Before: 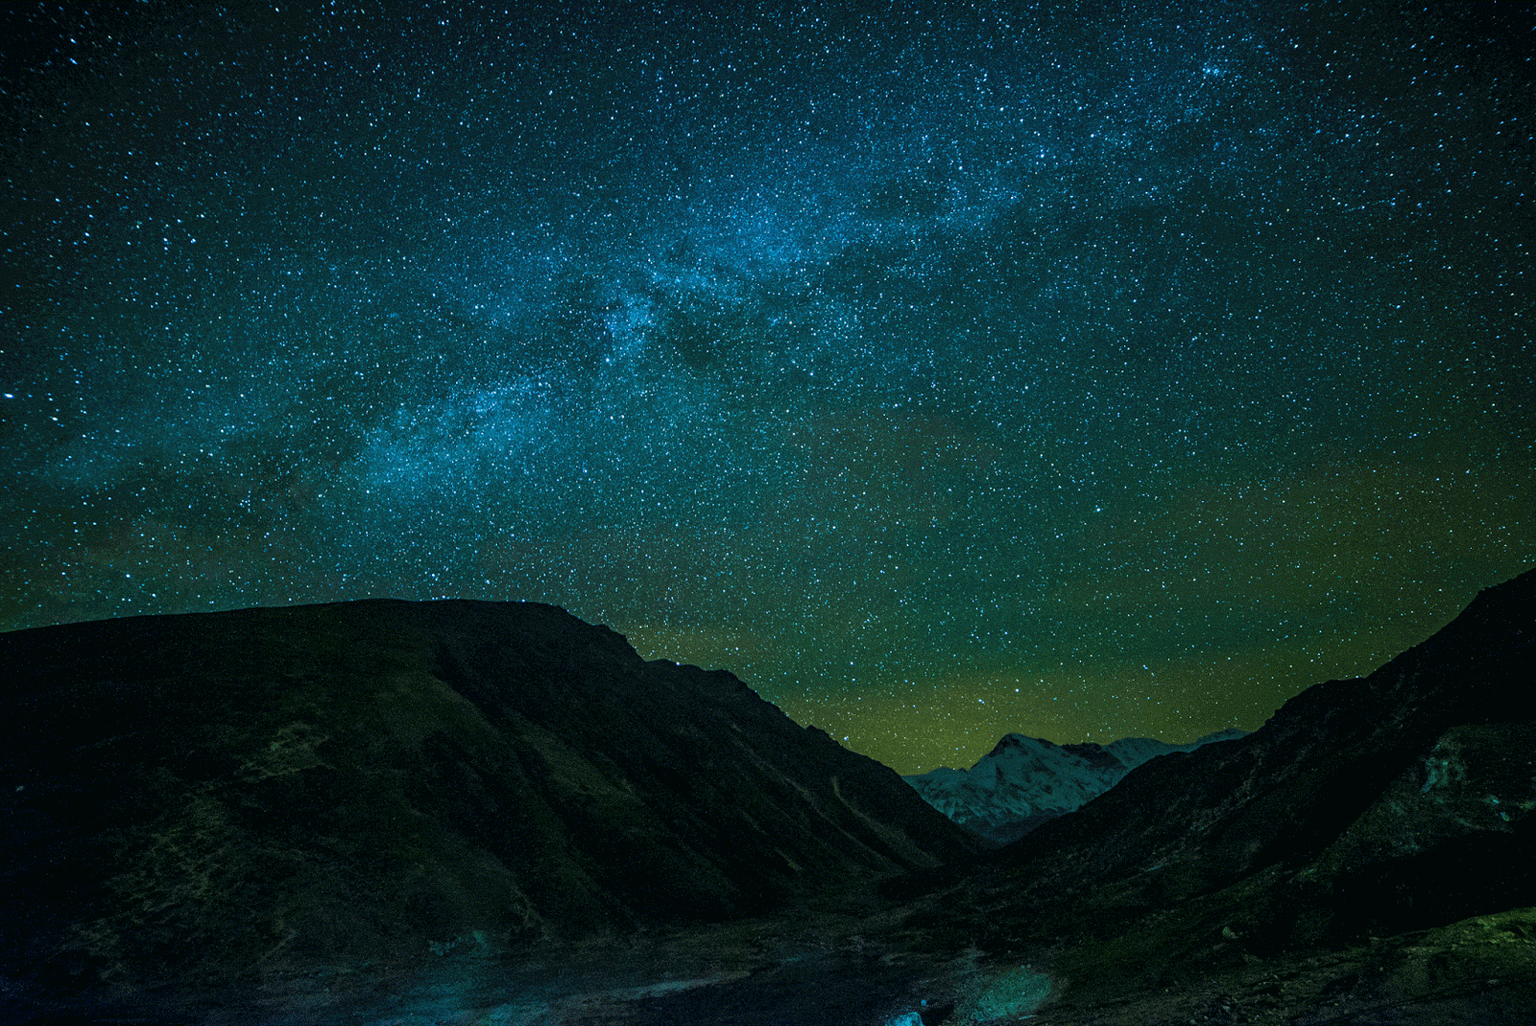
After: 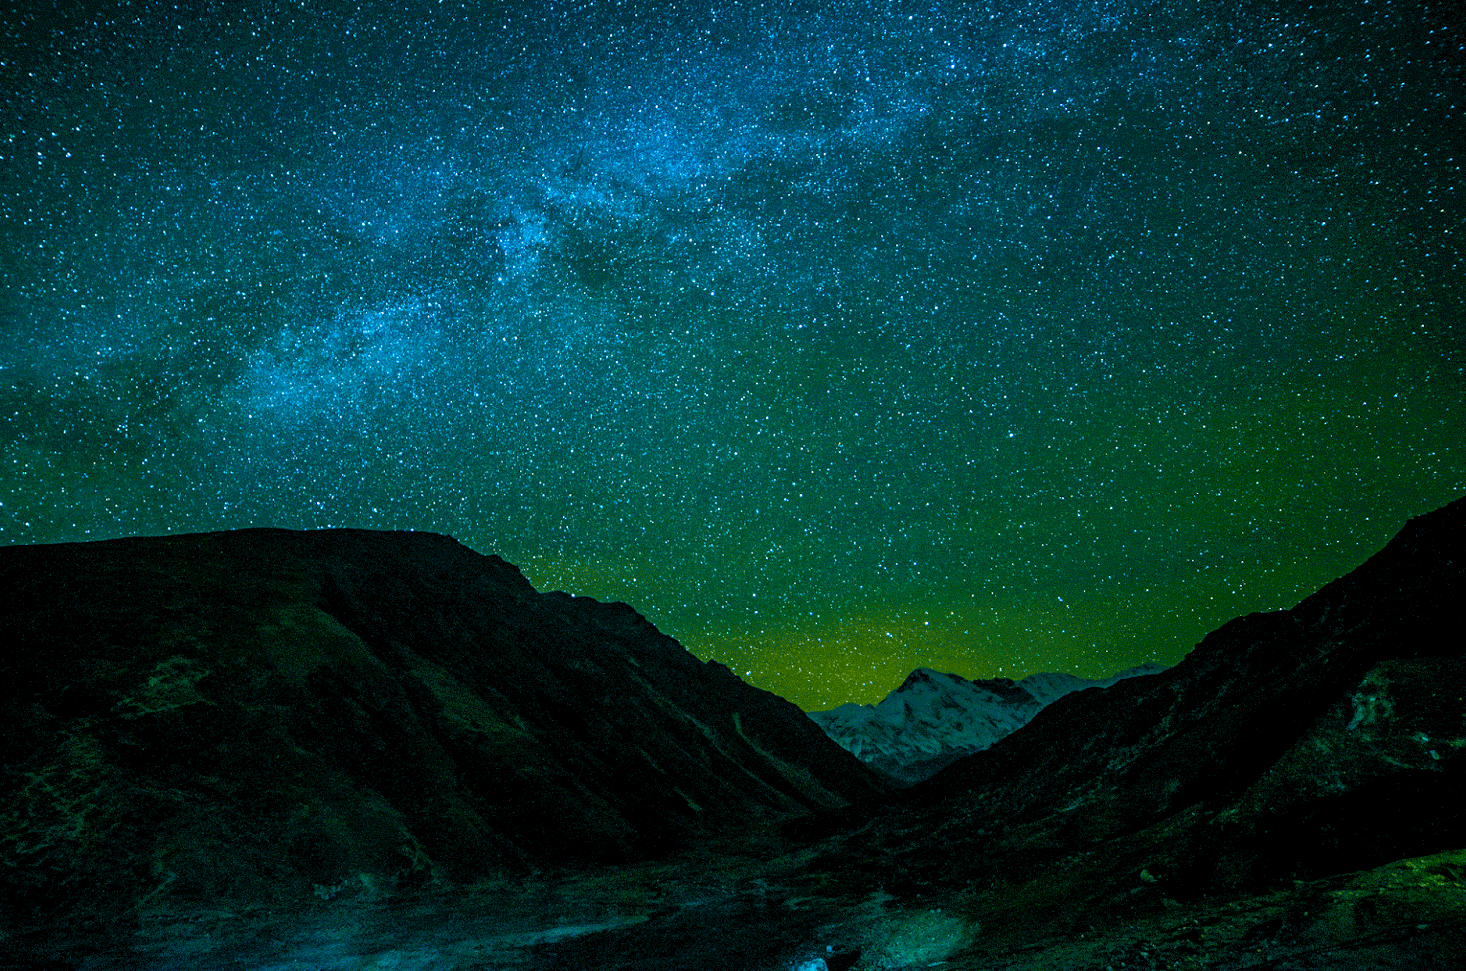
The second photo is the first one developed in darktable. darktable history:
tone equalizer: edges refinement/feathering 500, mask exposure compensation -1.57 EV, preserve details no
color balance rgb: global offset › luminance -0.331%, global offset › chroma 0.111%, global offset › hue 167.63°, perceptual saturation grading › global saturation 25.587%, perceptual saturation grading › highlights -27.736%, perceptual saturation grading › shadows 33.822%, global vibrance 20%
crop and rotate: left 8.336%, top 9.103%
exposure: exposure 0.519 EV, compensate highlight preservation false
